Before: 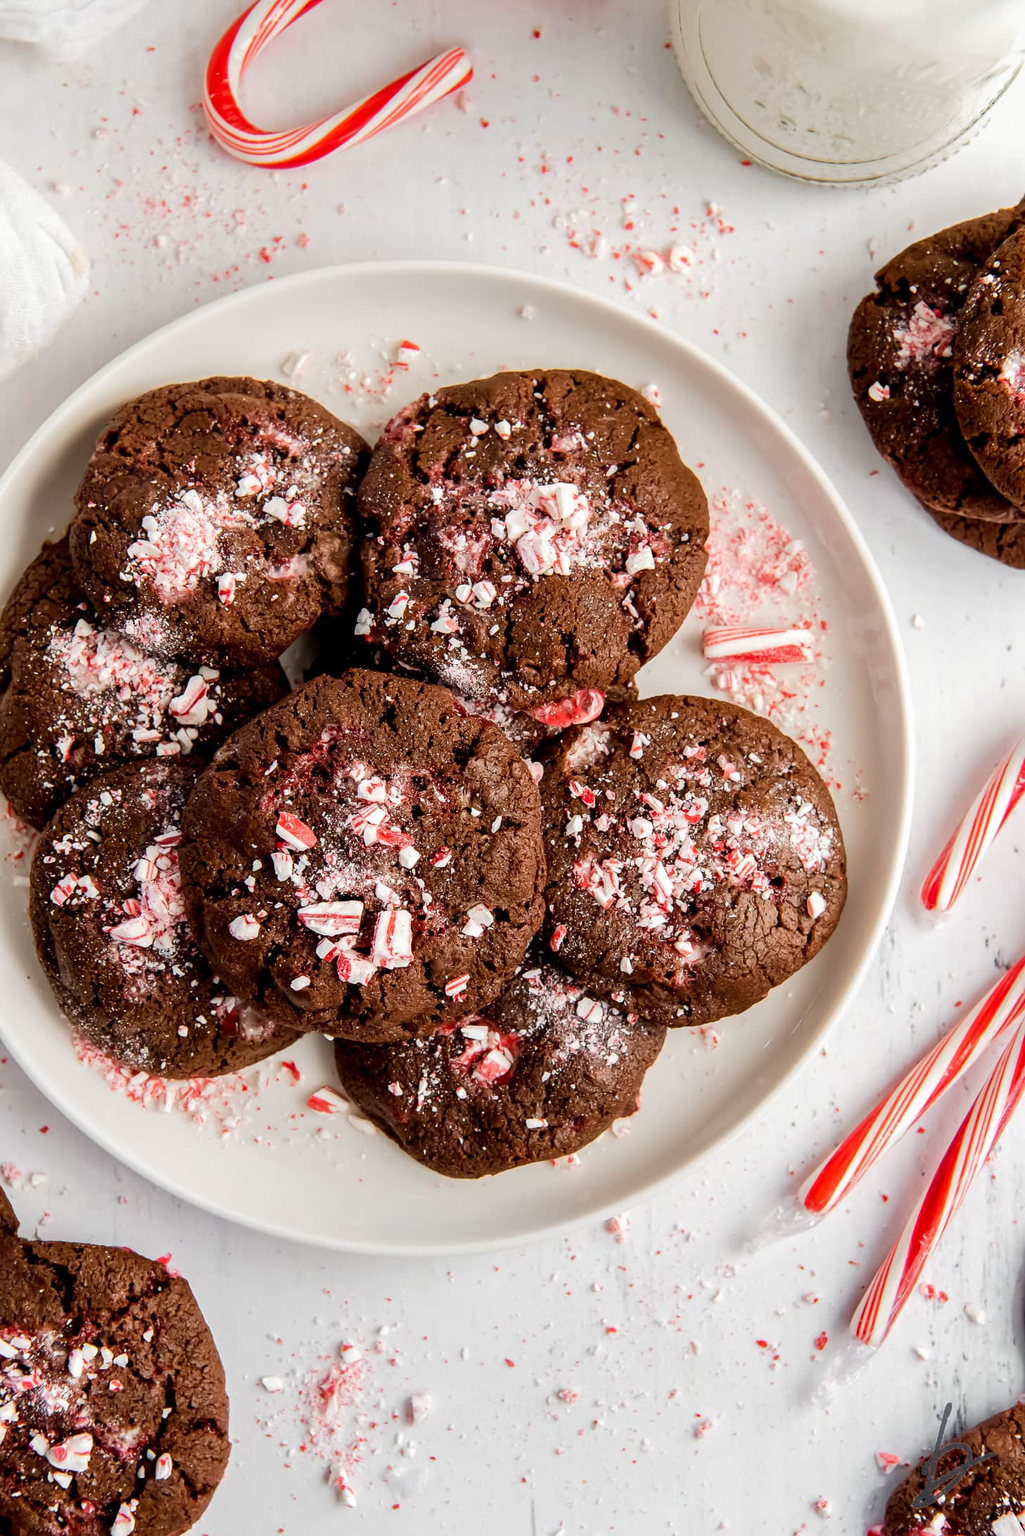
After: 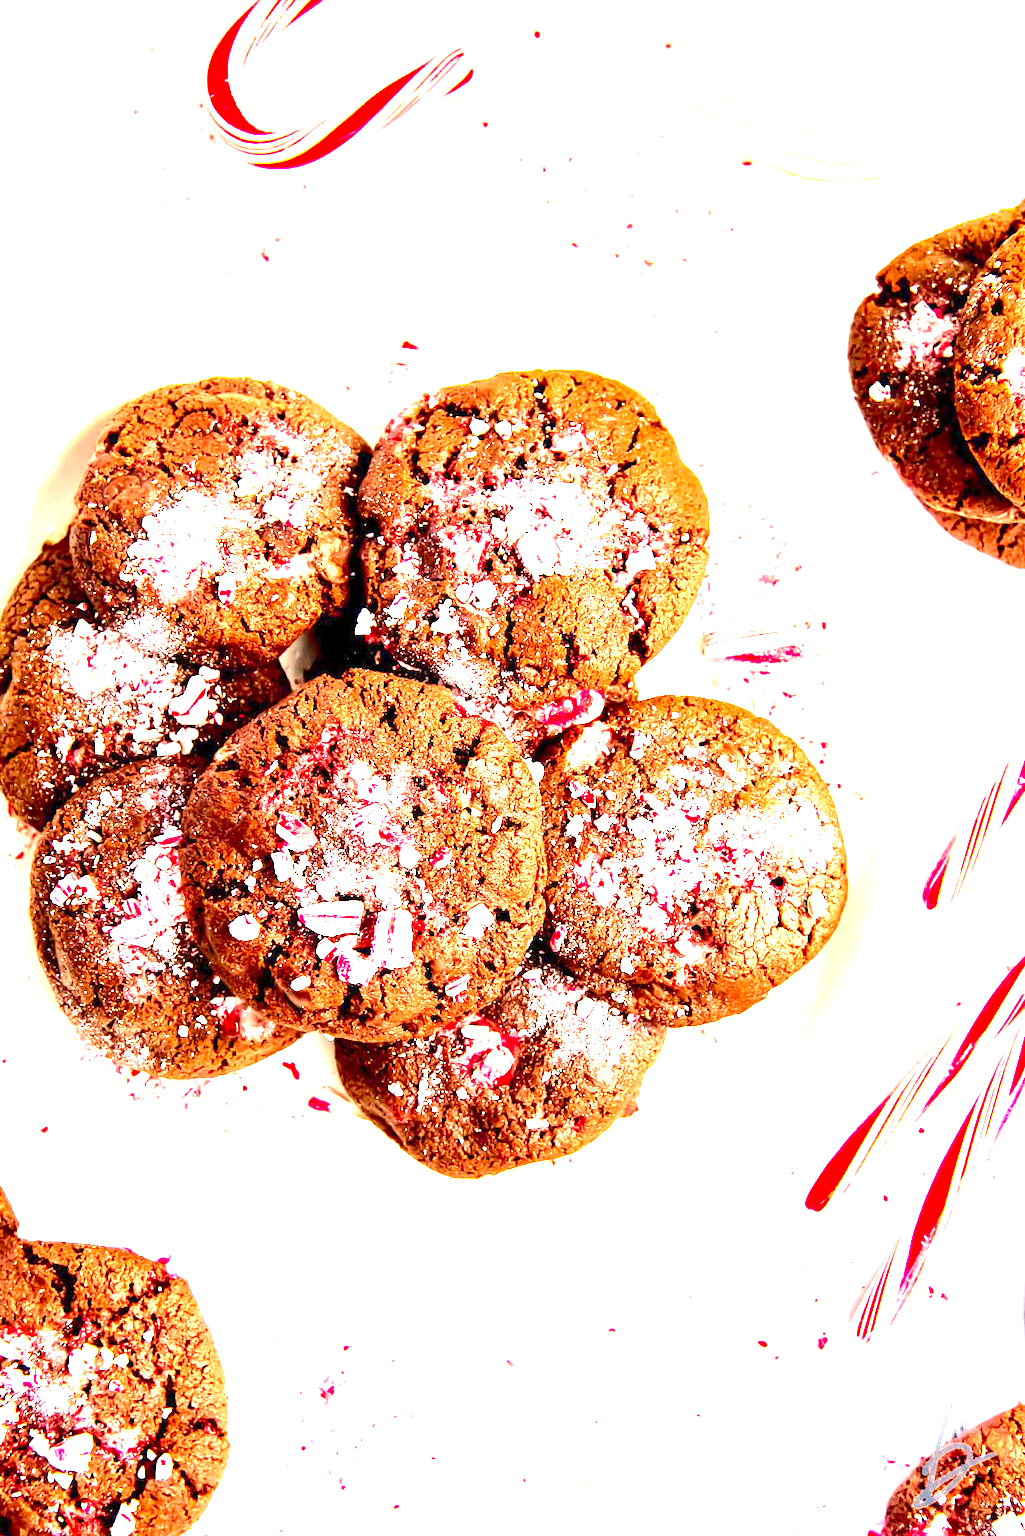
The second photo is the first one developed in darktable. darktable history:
contrast brightness saturation: contrast 0.165, saturation 0.313
exposure: exposure 3.095 EV, compensate highlight preservation false
